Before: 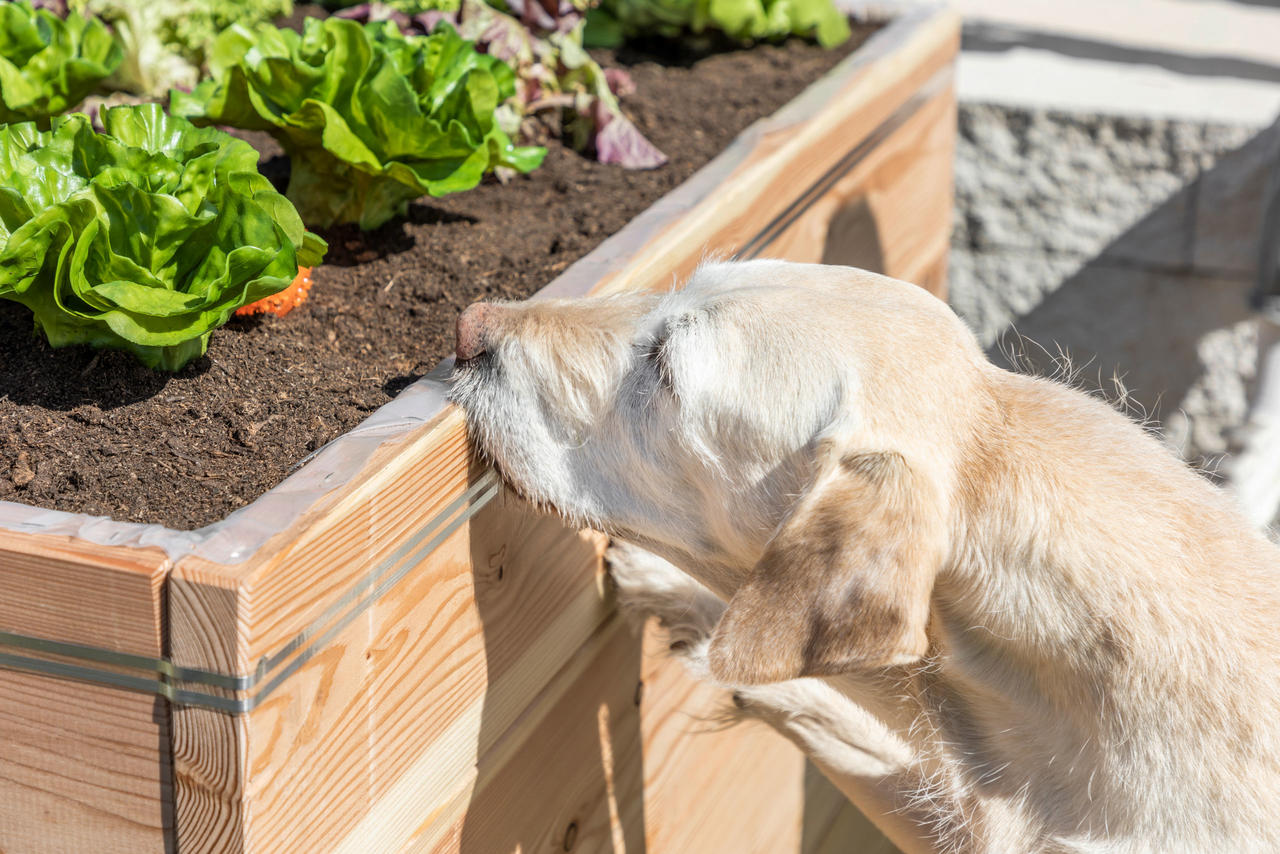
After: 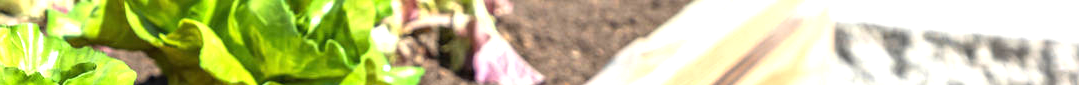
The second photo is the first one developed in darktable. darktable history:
crop and rotate: left 9.644%, top 9.491%, right 6.021%, bottom 80.509%
exposure: black level correction 0, exposure 1.173 EV, compensate exposure bias true, compensate highlight preservation false
